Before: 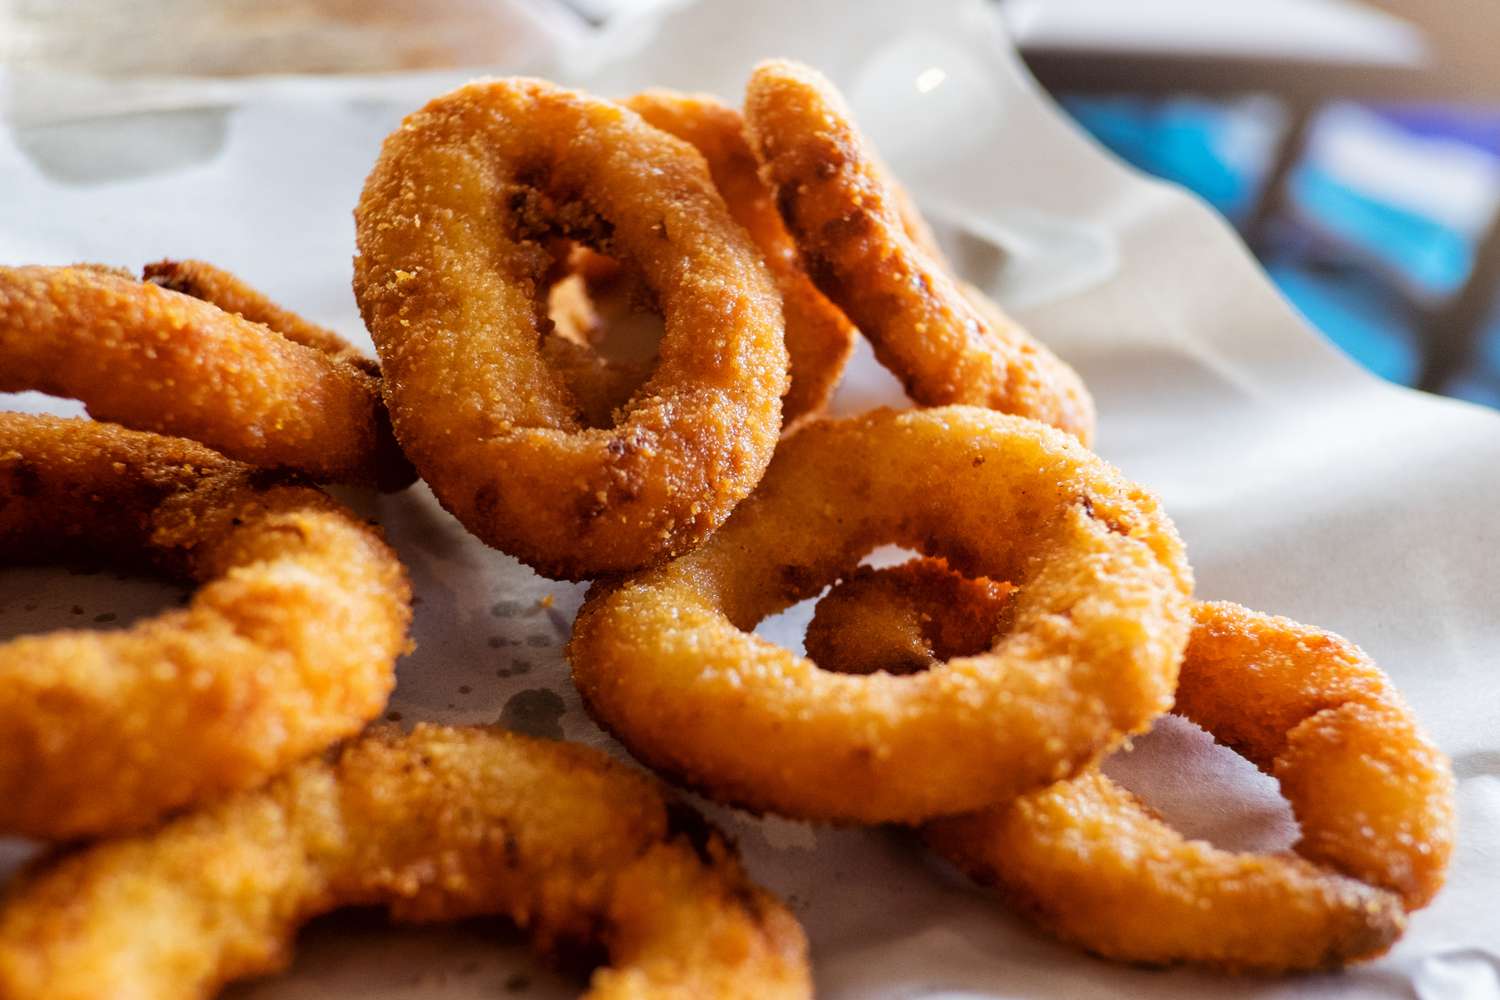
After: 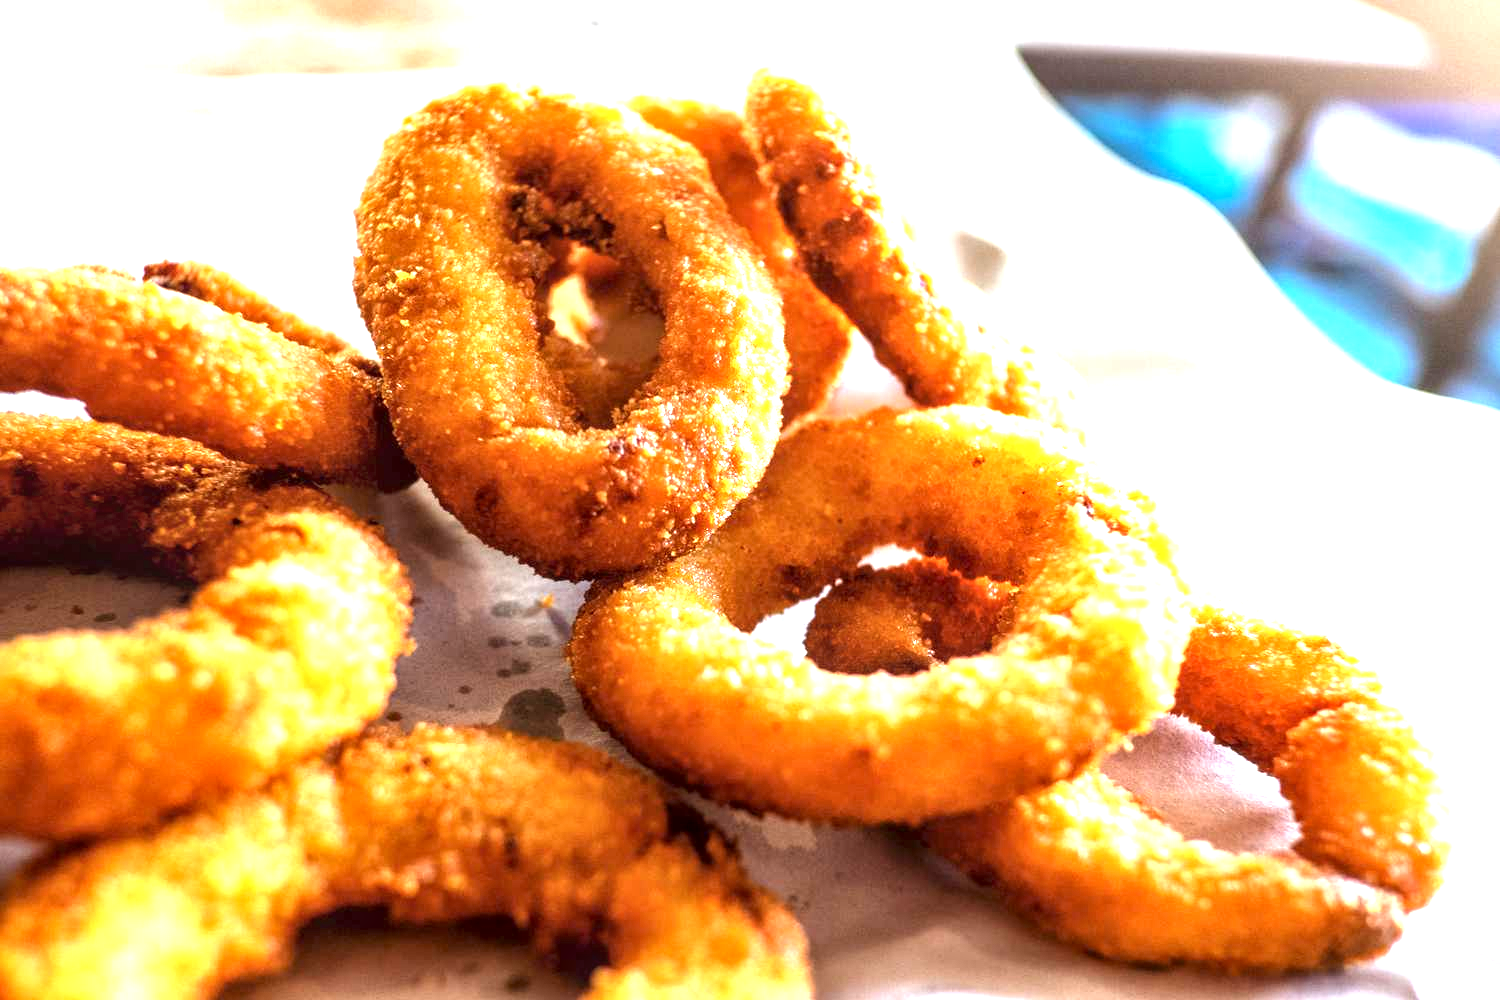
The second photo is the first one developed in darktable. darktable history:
exposure: black level correction 0, exposure 1.45 EV, compensate highlight preservation false
tone equalizer: edges refinement/feathering 500, mask exposure compensation -1.57 EV, preserve details guided filter
local contrast: detail 130%
